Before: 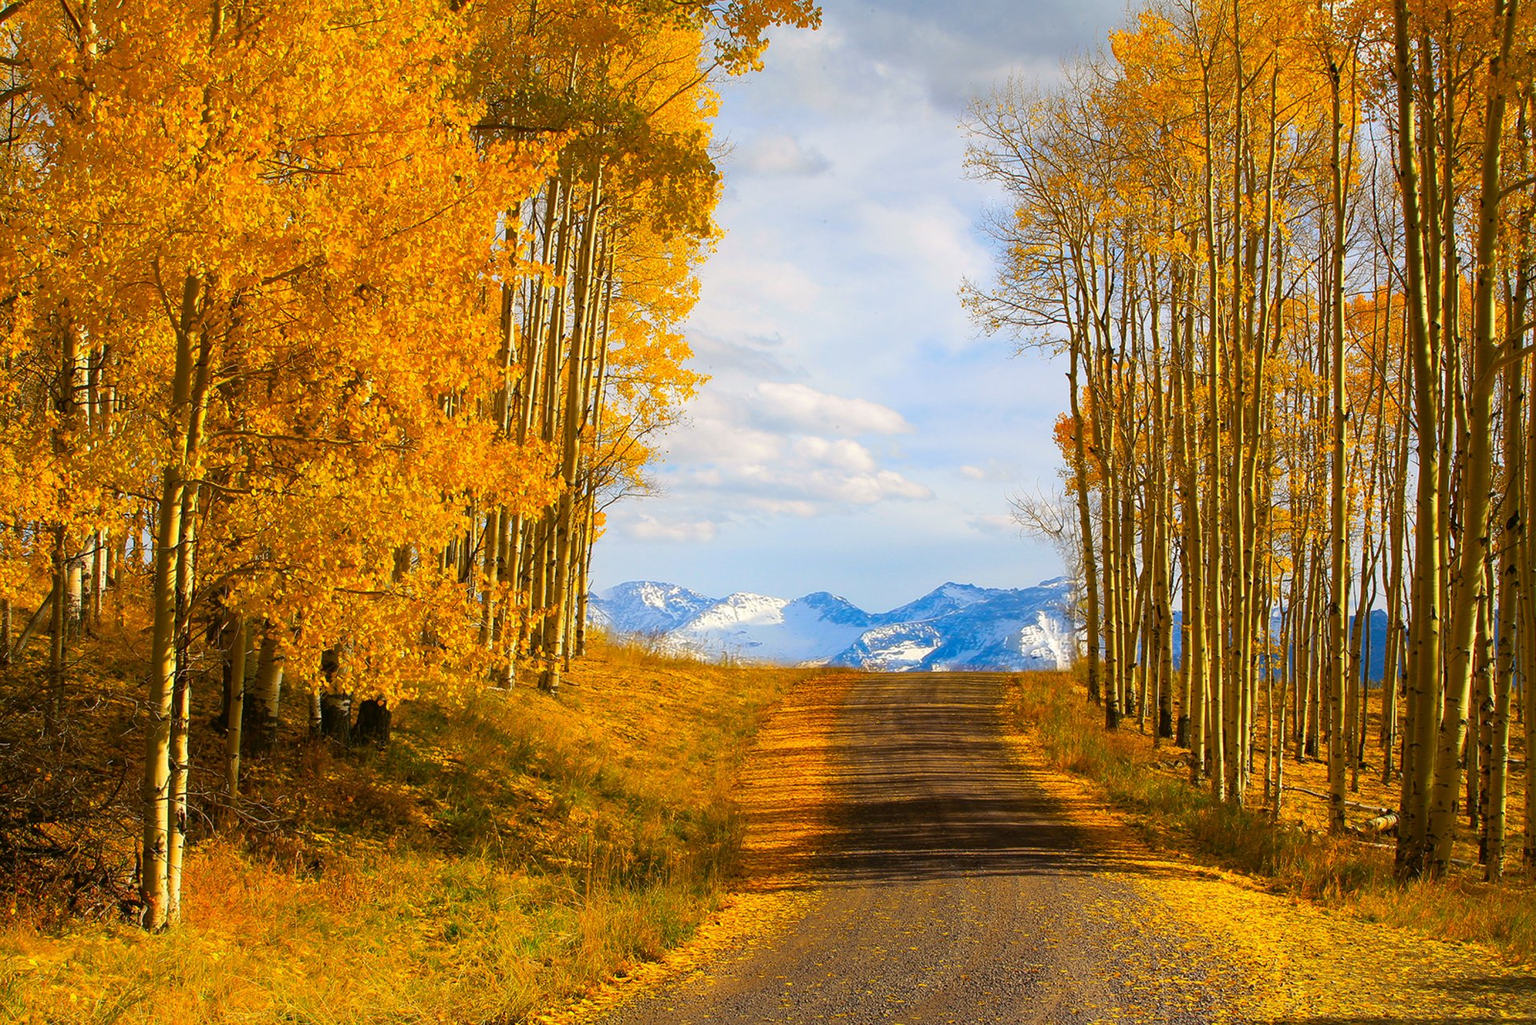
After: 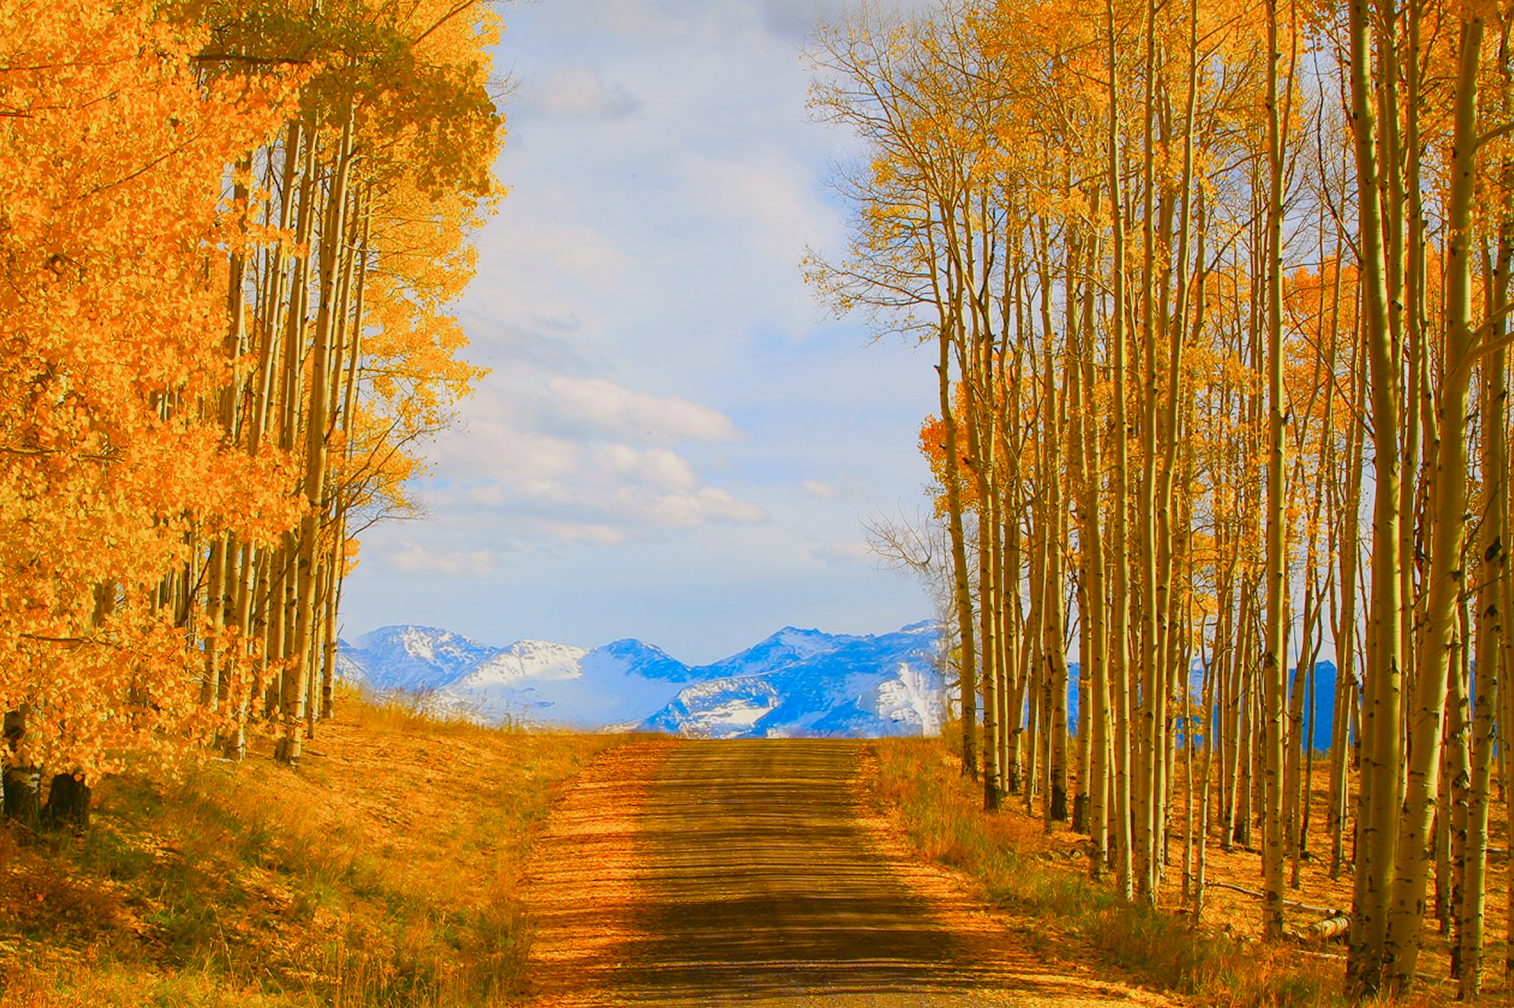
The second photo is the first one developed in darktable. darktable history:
contrast brightness saturation: contrast 0.07, brightness 0.08, saturation 0.18
crop and rotate: left 20.74%, top 7.912%, right 0.375%, bottom 13.378%
color balance rgb: shadows lift › chroma 1%, shadows lift › hue 113°, highlights gain › chroma 0.2%, highlights gain › hue 333°, perceptual saturation grading › global saturation 20%, perceptual saturation grading › highlights -50%, perceptual saturation grading › shadows 25%, contrast -20%
color balance: output saturation 110%
